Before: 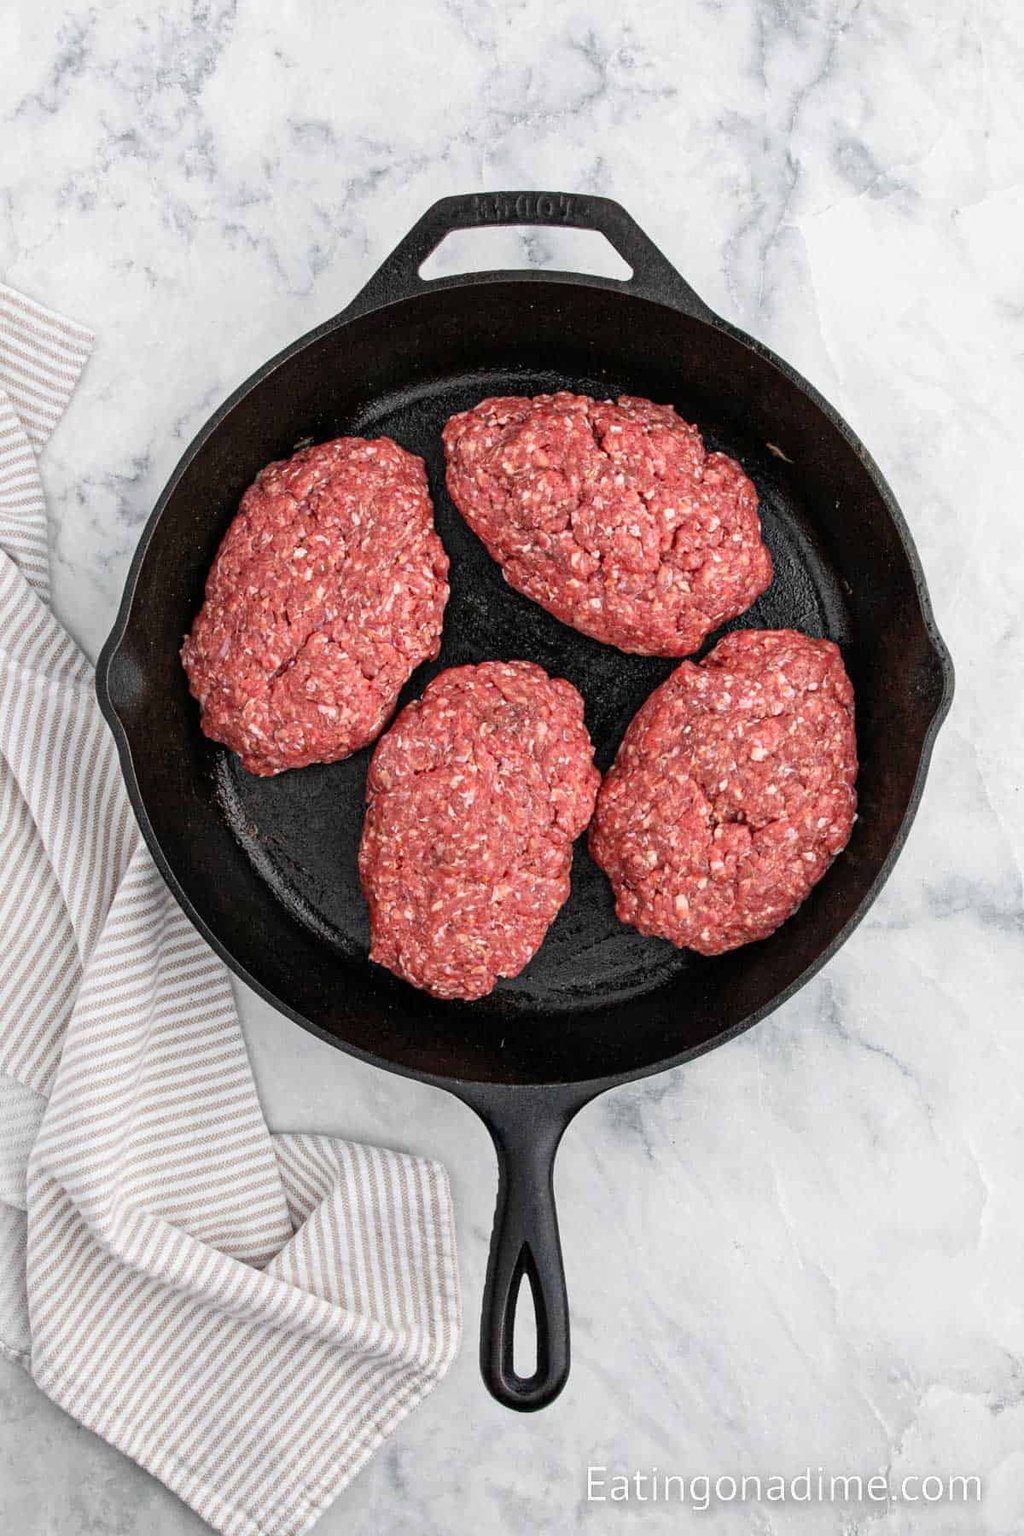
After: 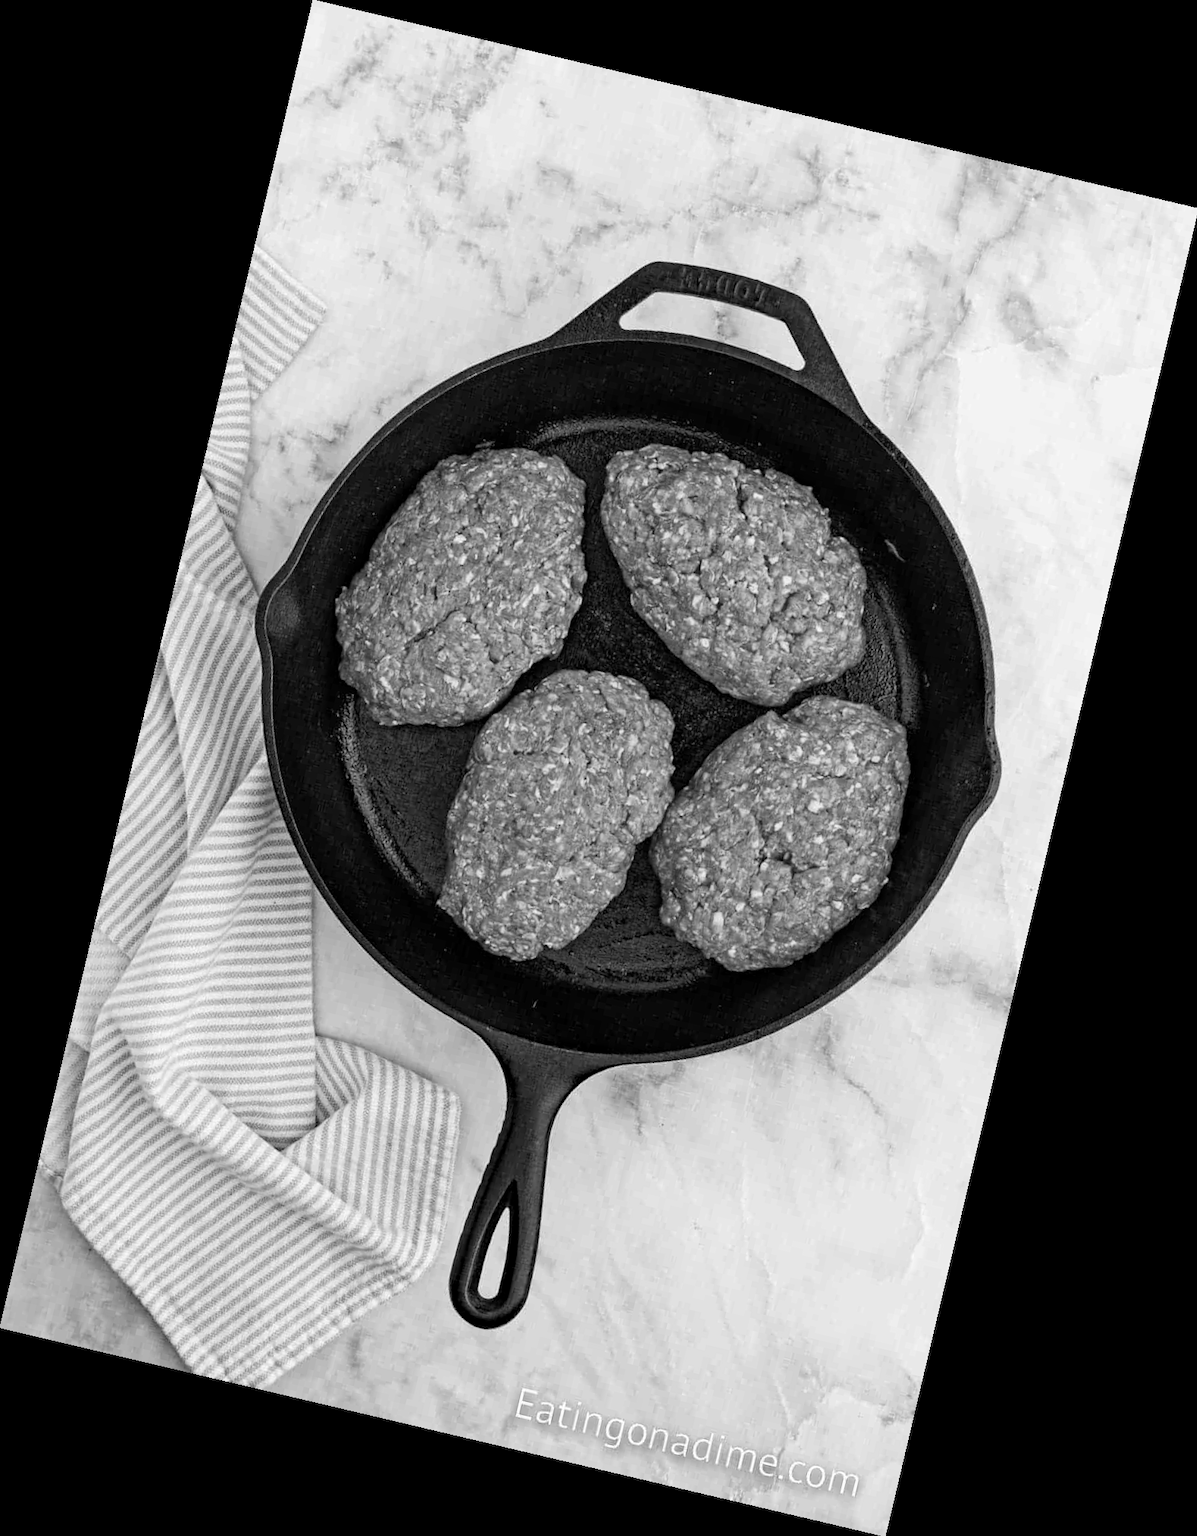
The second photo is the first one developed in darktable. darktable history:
haze removal: strength 0.29, distance 0.25, compatibility mode true, adaptive false
rotate and perspective: rotation 13.27°, automatic cropping off
monochrome: on, module defaults
